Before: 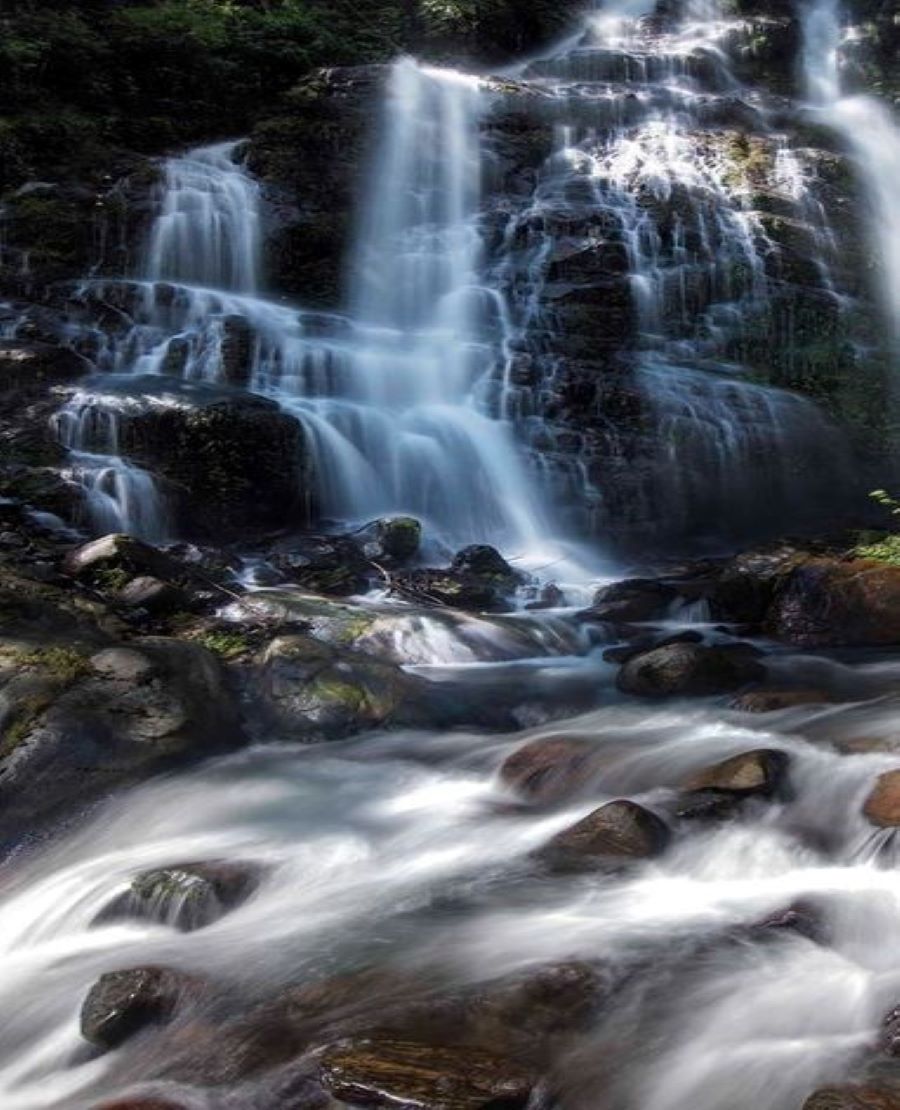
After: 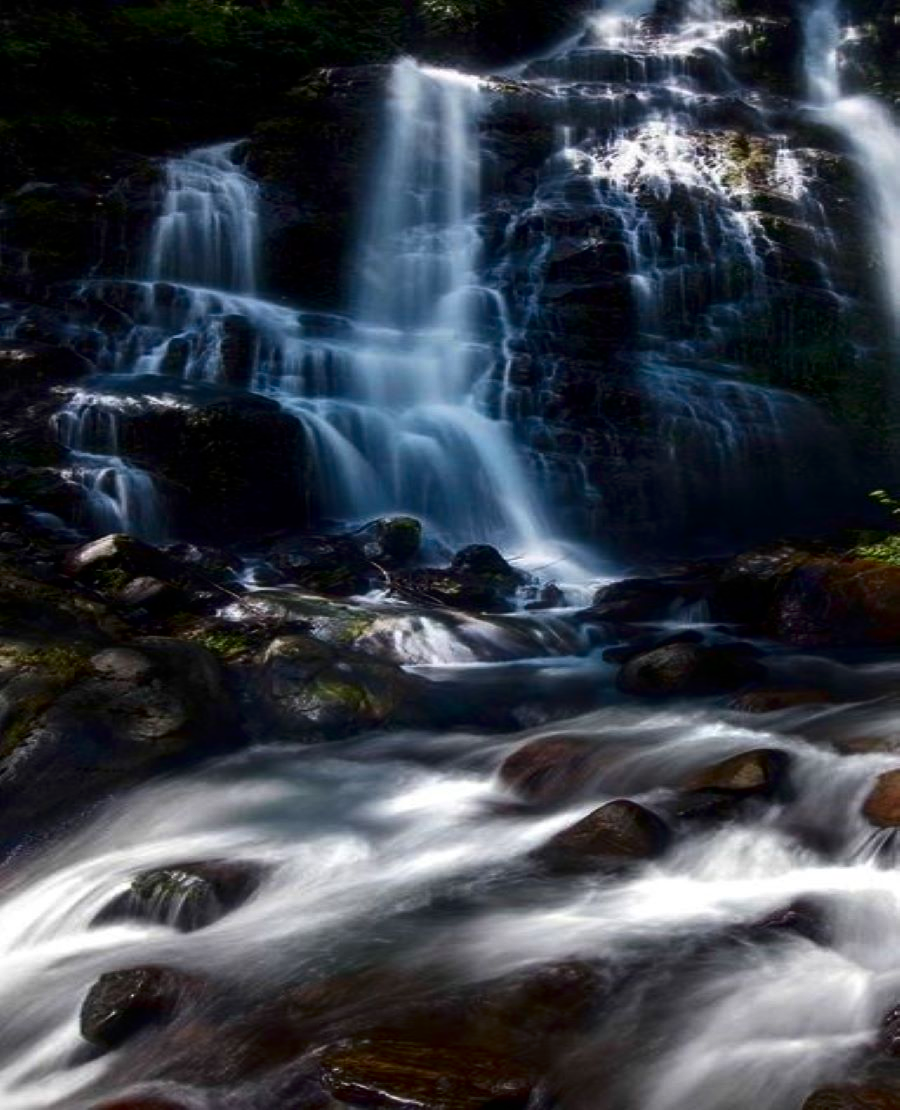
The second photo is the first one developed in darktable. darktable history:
base curve: curves: ch0 [(0, 0) (0.472, 0.455) (1, 1)], preserve colors none
contrast brightness saturation: contrast 0.13, brightness -0.24, saturation 0.14
